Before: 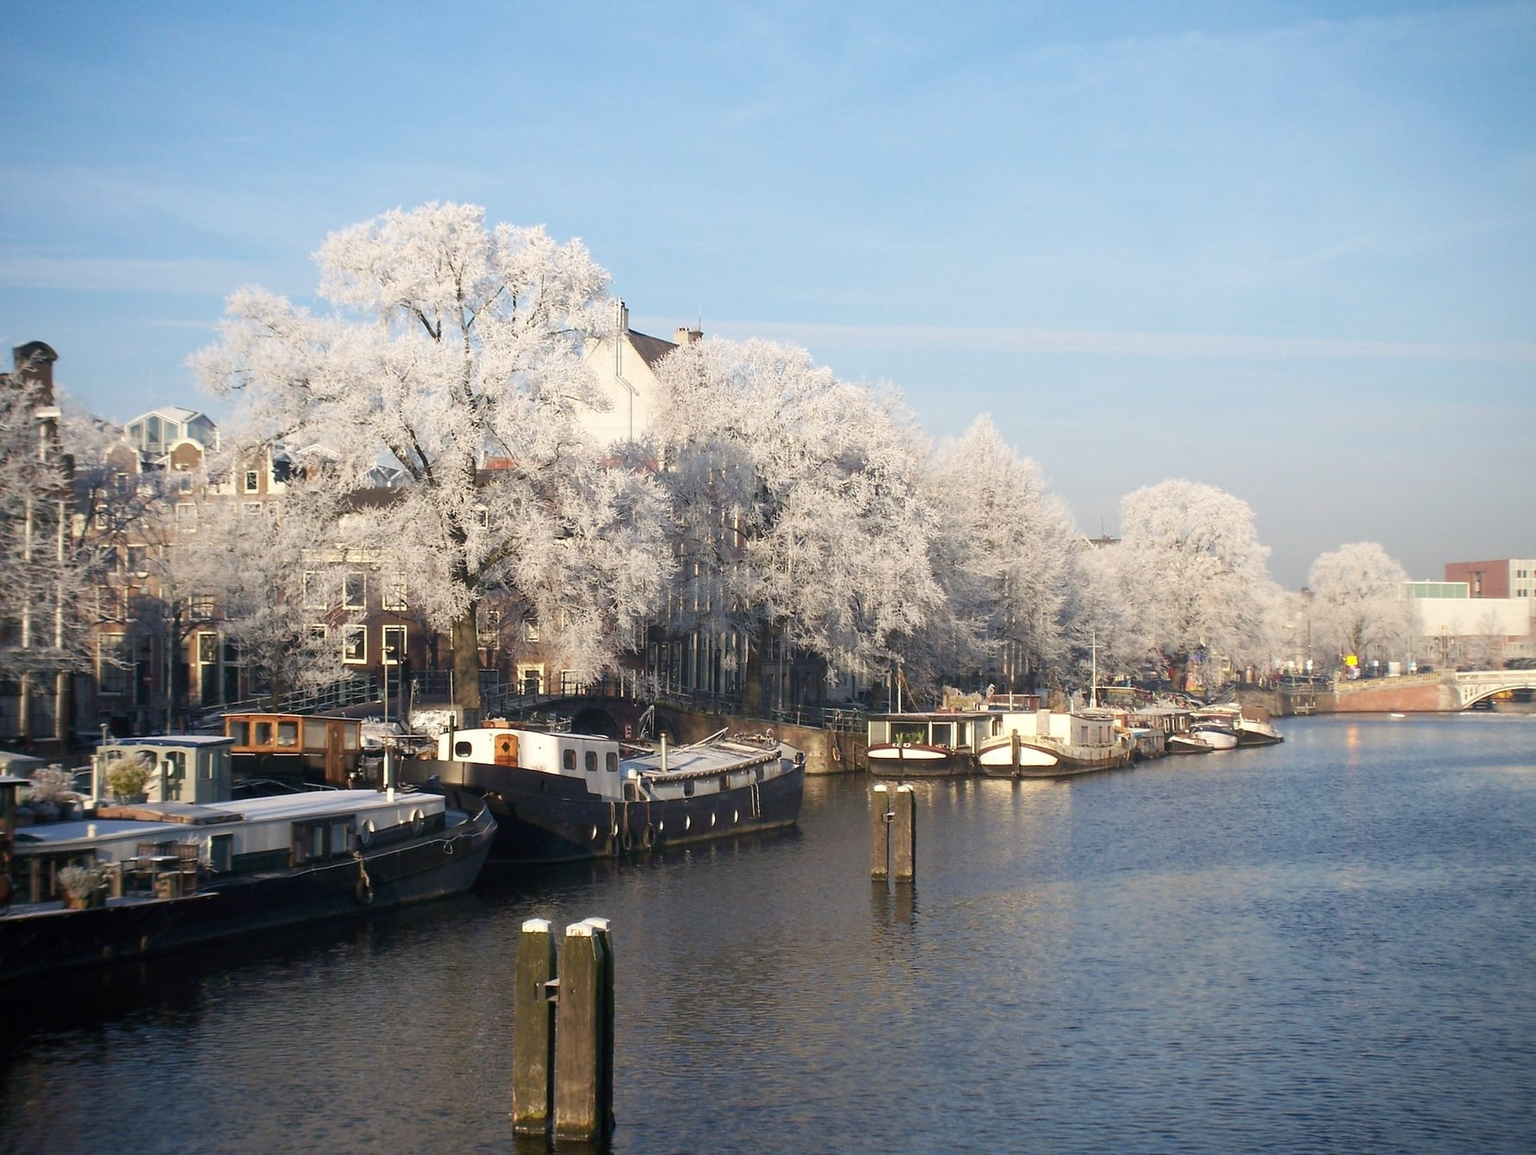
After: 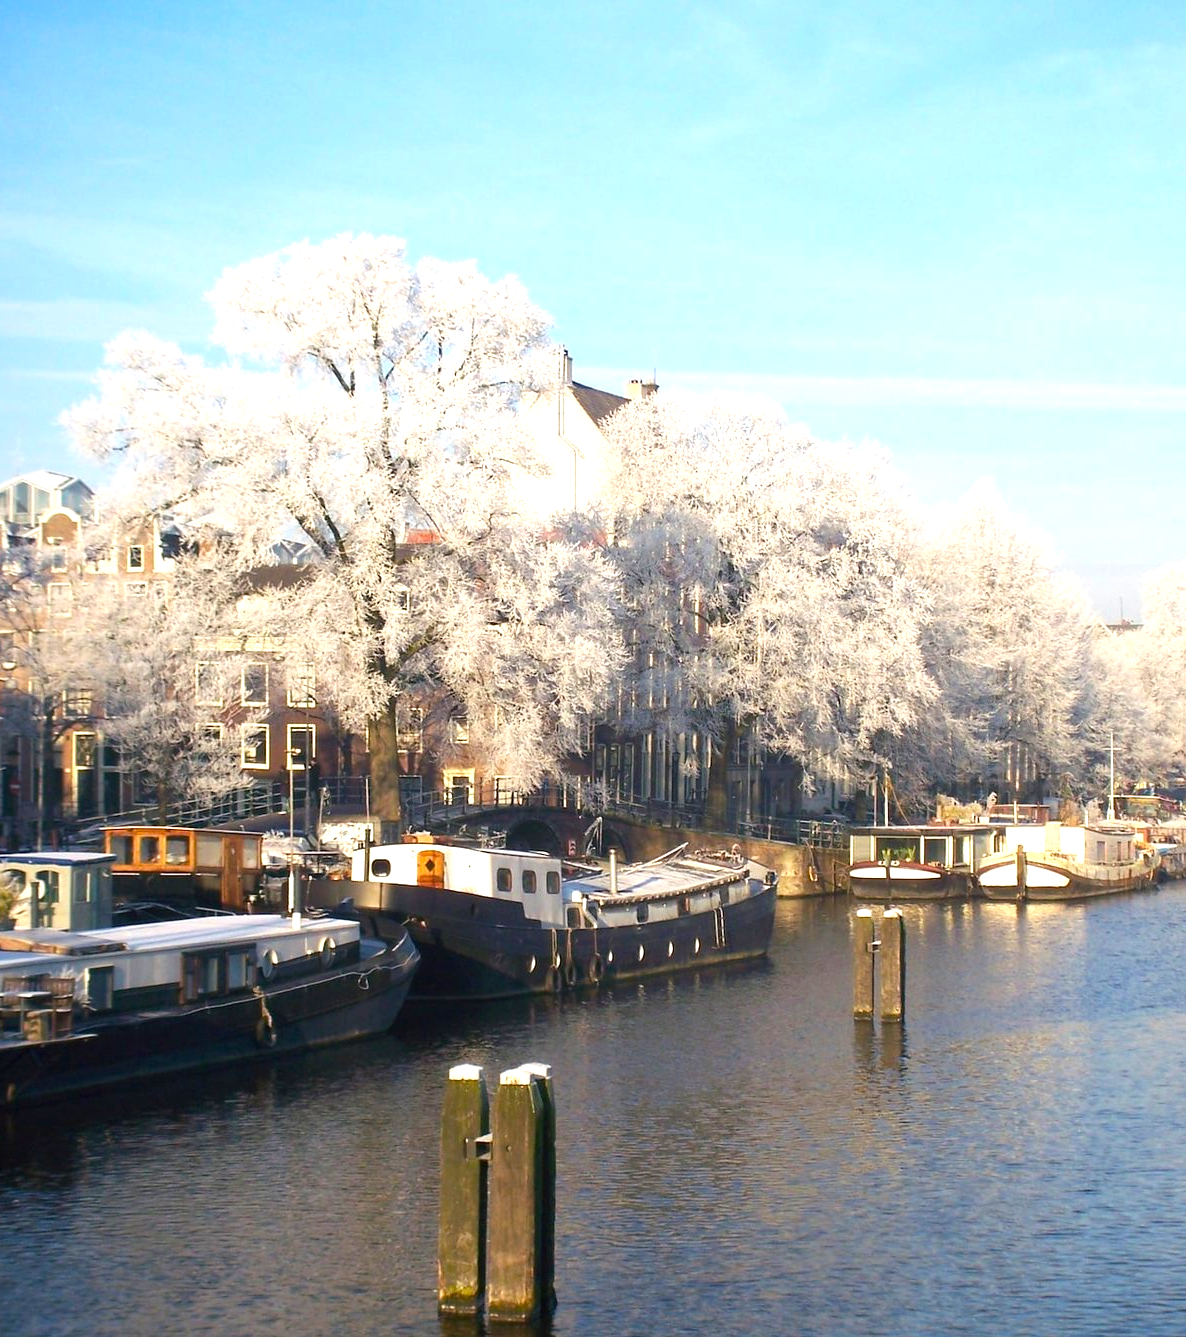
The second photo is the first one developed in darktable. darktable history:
exposure: black level correction 0, exposure 0.7 EV, compensate exposure bias true, compensate highlight preservation false
color balance rgb: perceptual saturation grading › global saturation 20%, global vibrance 20%
crop and rotate: left 8.786%, right 24.548%
